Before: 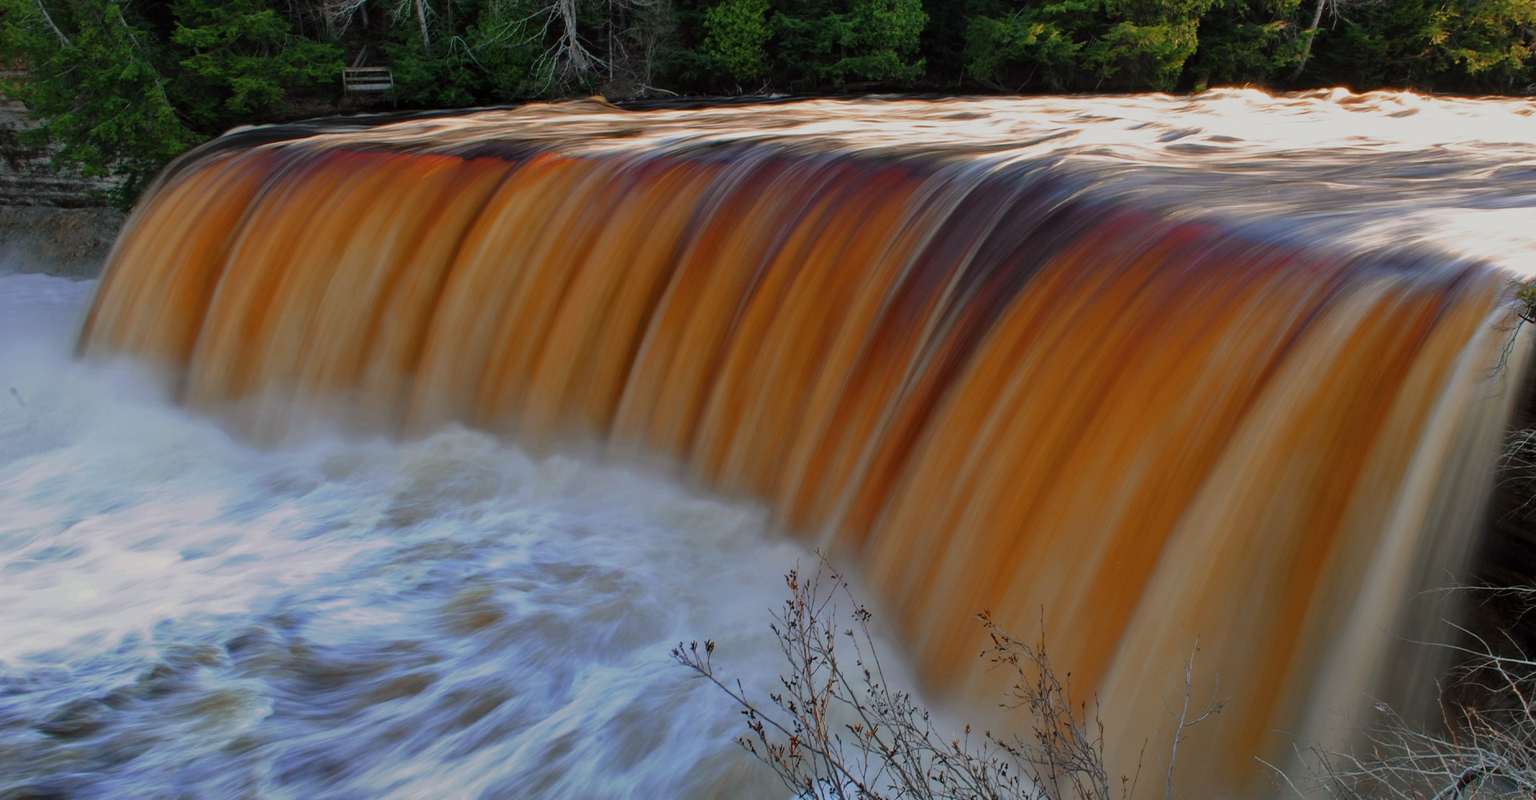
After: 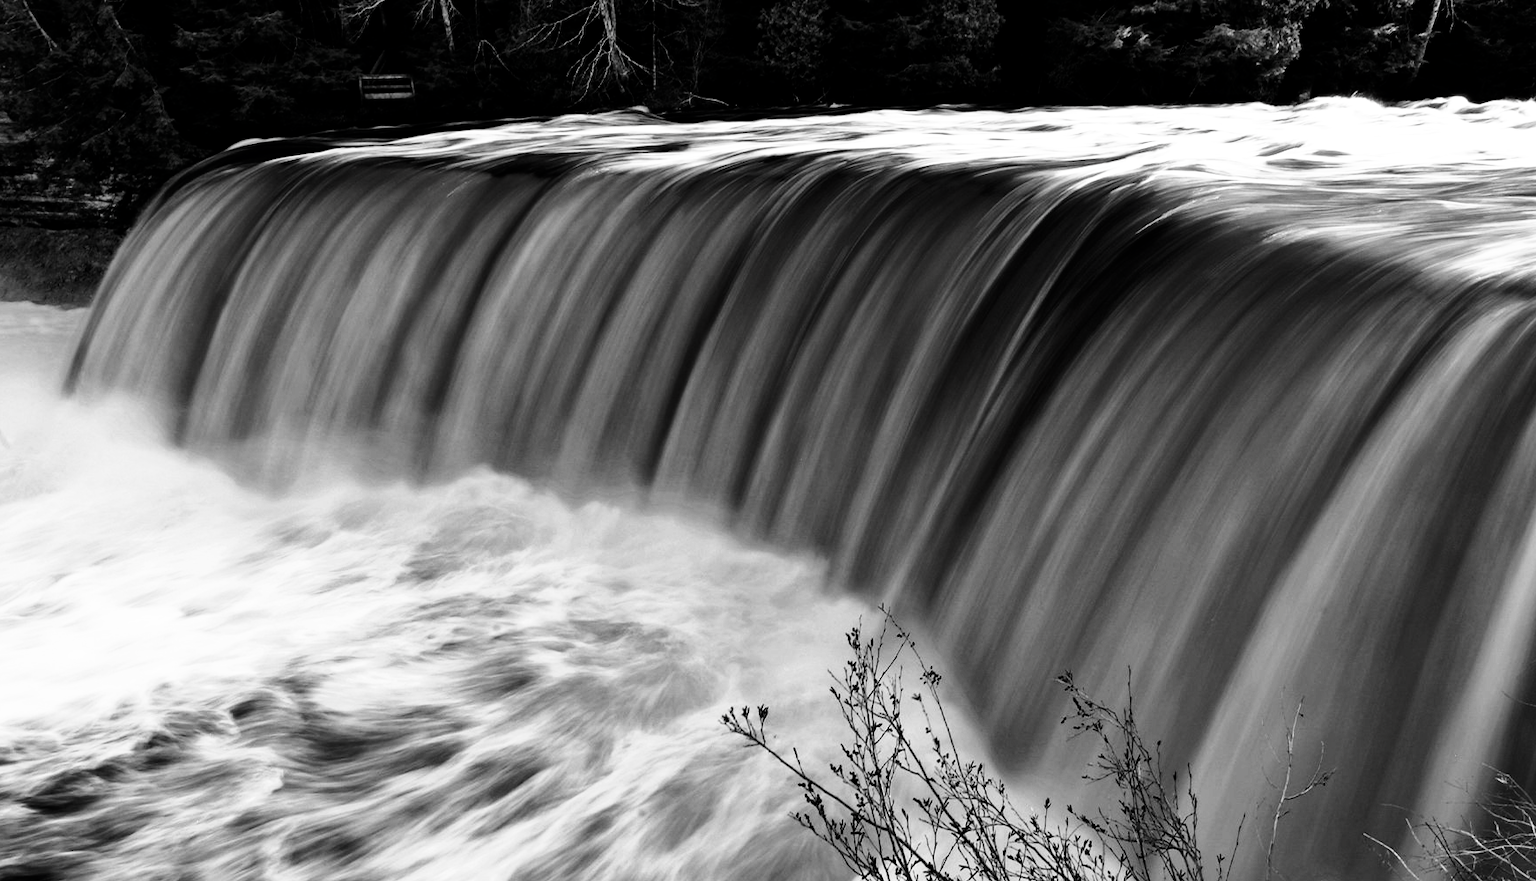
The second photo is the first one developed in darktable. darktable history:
exposure: black level correction 0, exposure 0.693 EV, compensate exposure bias true, compensate highlight preservation false
base curve: curves: ch0 [(0, 0) (0.007, 0.004) (0.027, 0.03) (0.046, 0.07) (0.207, 0.54) (0.442, 0.872) (0.673, 0.972) (1, 1)], preserve colors none
color balance rgb: shadows lift › chroma 0.931%, shadows lift › hue 113.87°, global offset › chroma 0.243%, global offset › hue 256.24°, linear chroma grading › global chroma 0.406%, perceptual saturation grading › global saturation 20%, perceptual saturation grading › highlights -50.432%, perceptual saturation grading › shadows 30.141%, global vibrance 20.243%
contrast brightness saturation: contrast 0.019, brightness -0.99, saturation -0.996
crop and rotate: left 1.143%, right 8.039%
